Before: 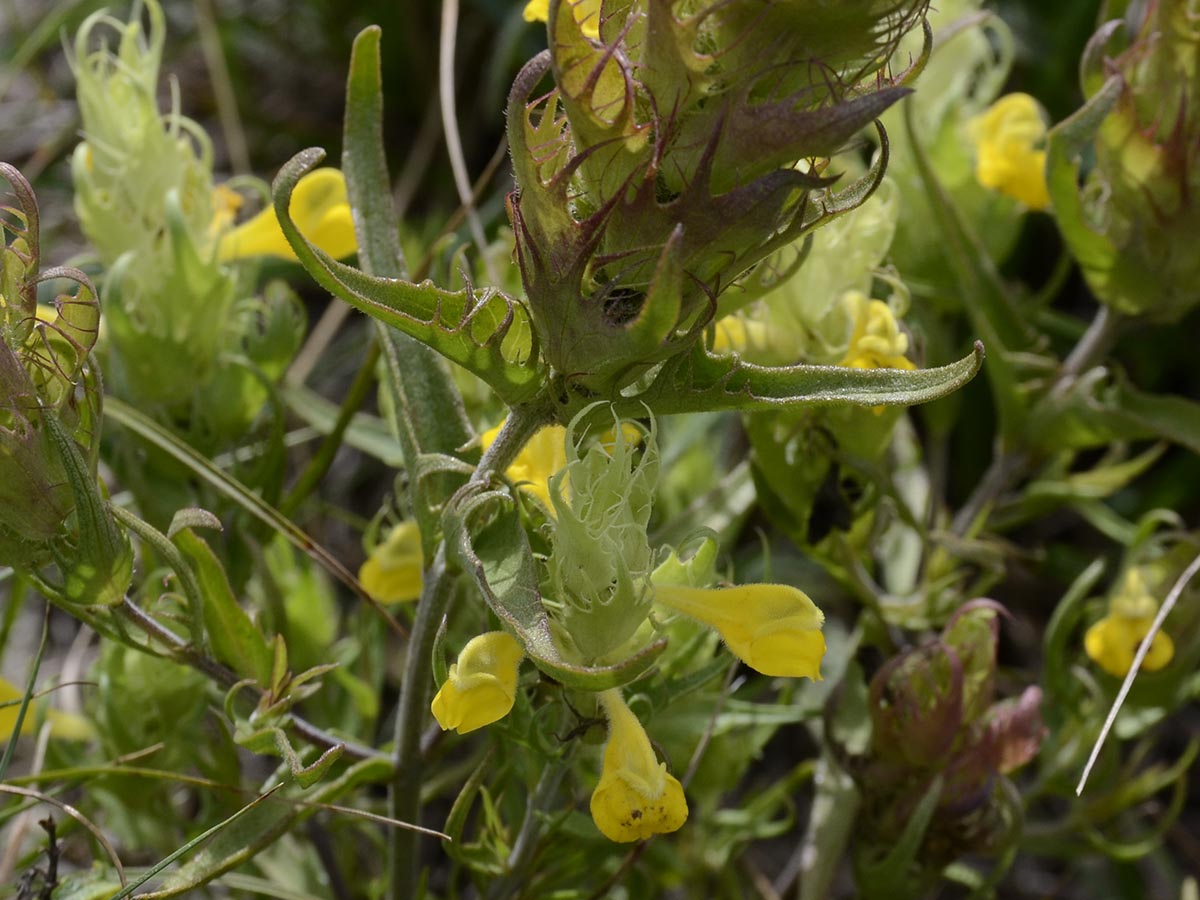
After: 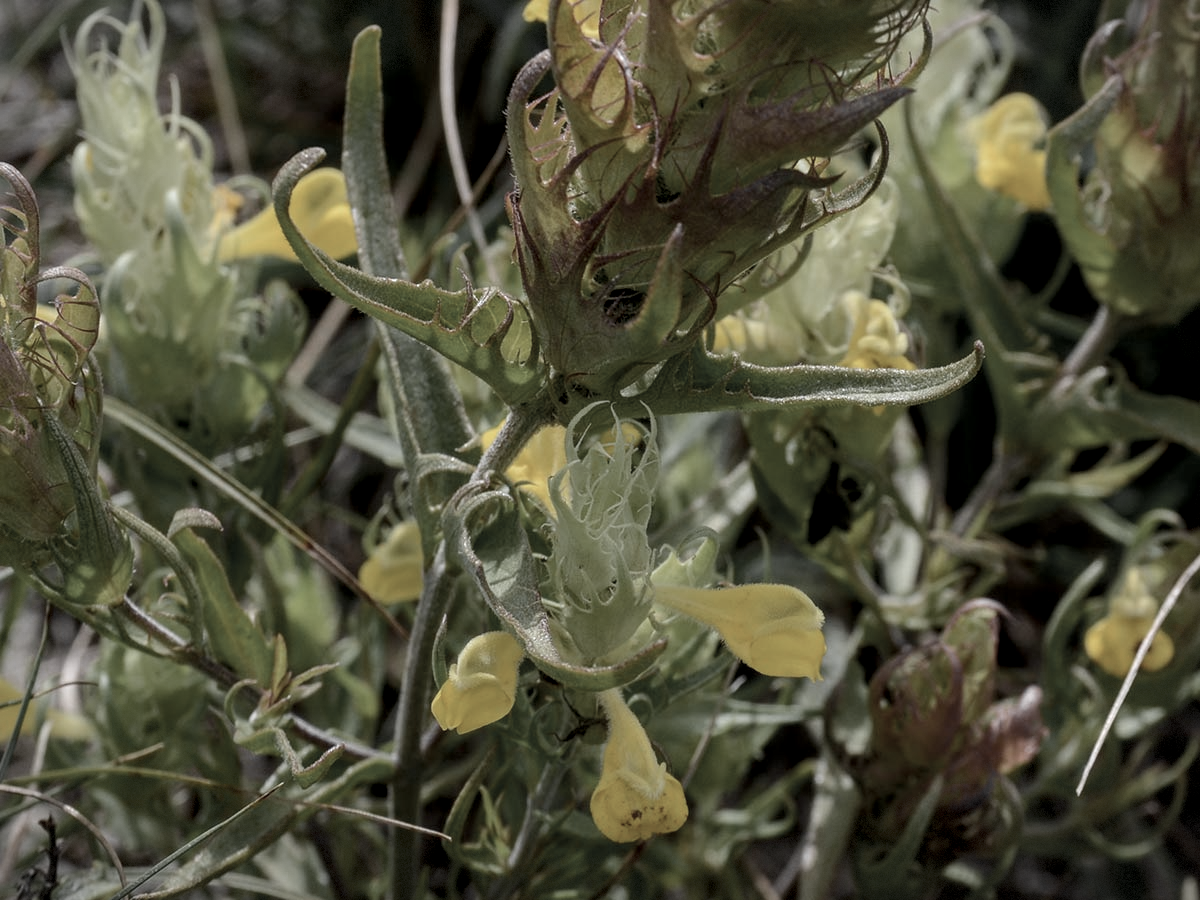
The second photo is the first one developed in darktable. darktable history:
contrast brightness saturation: contrast 0.04, saturation 0.16
color zones: curves: ch0 [(0, 0.613) (0.01, 0.613) (0.245, 0.448) (0.498, 0.529) (0.642, 0.665) (0.879, 0.777) (0.99, 0.613)]; ch1 [(0, 0.035) (0.121, 0.189) (0.259, 0.197) (0.415, 0.061) (0.589, 0.022) (0.732, 0.022) (0.857, 0.026) (0.991, 0.053)]
vignetting: fall-off start 100%, brightness -0.406, saturation -0.3, width/height ratio 1.324, dithering 8-bit output, unbound false
local contrast: detail 130%
